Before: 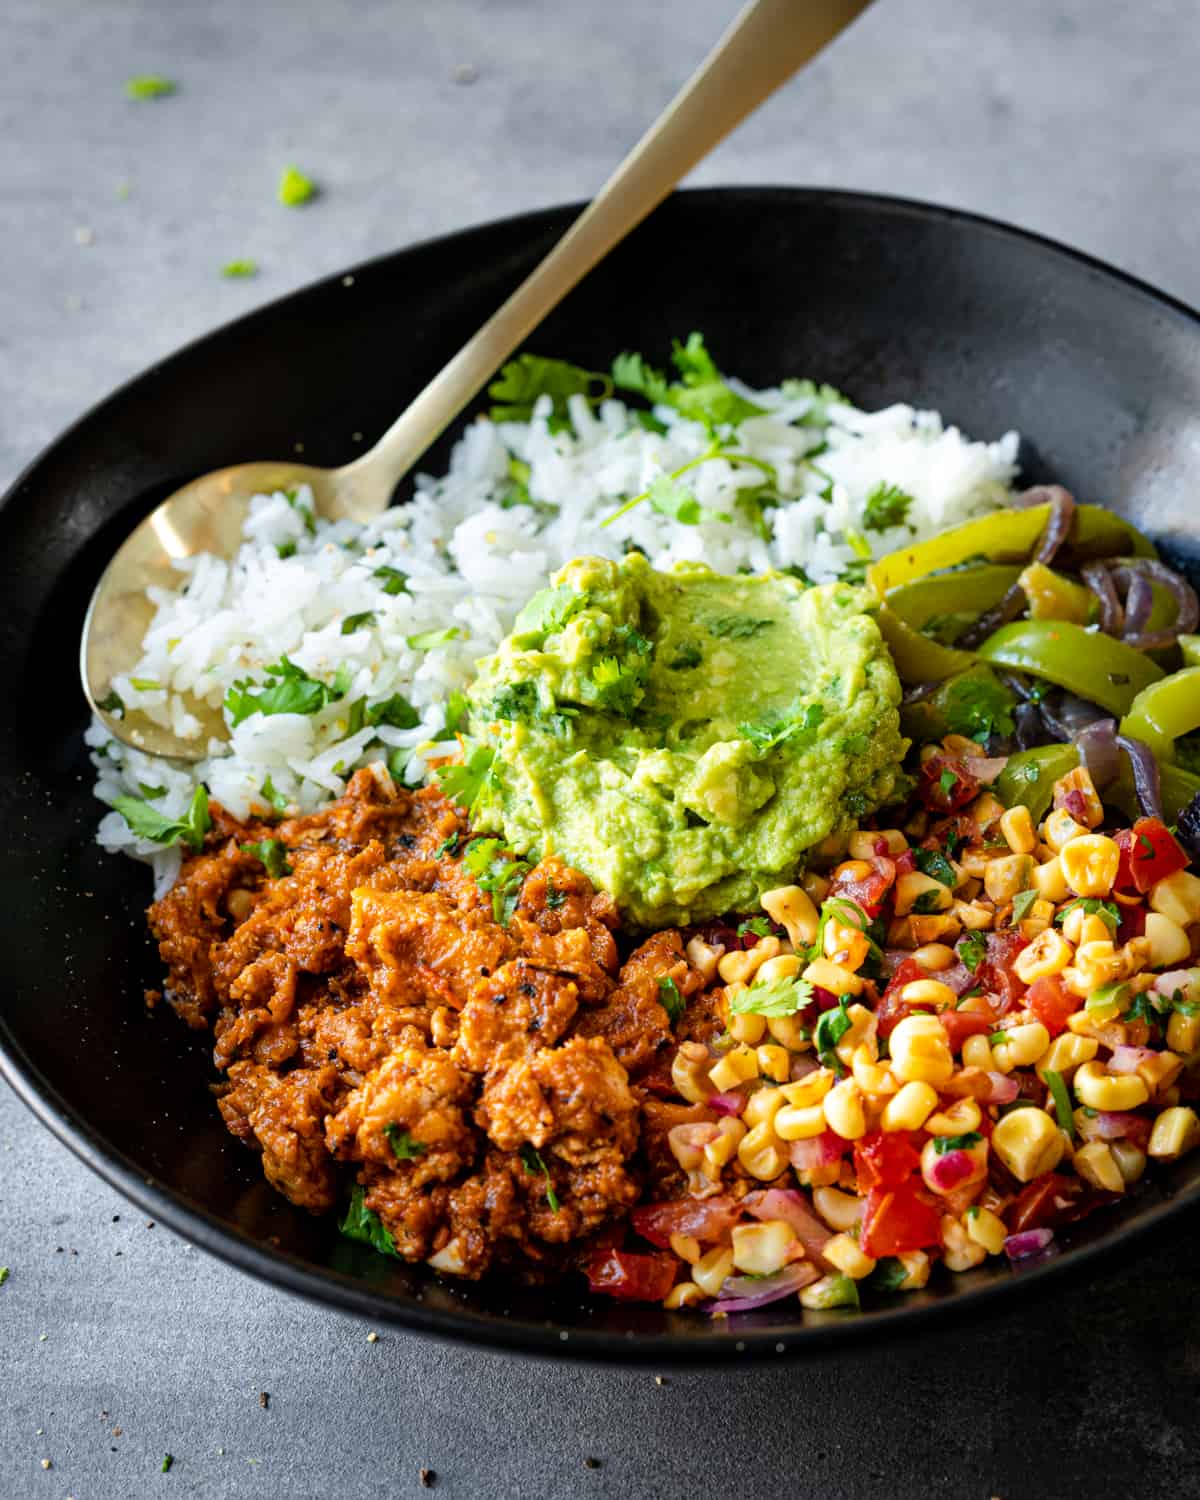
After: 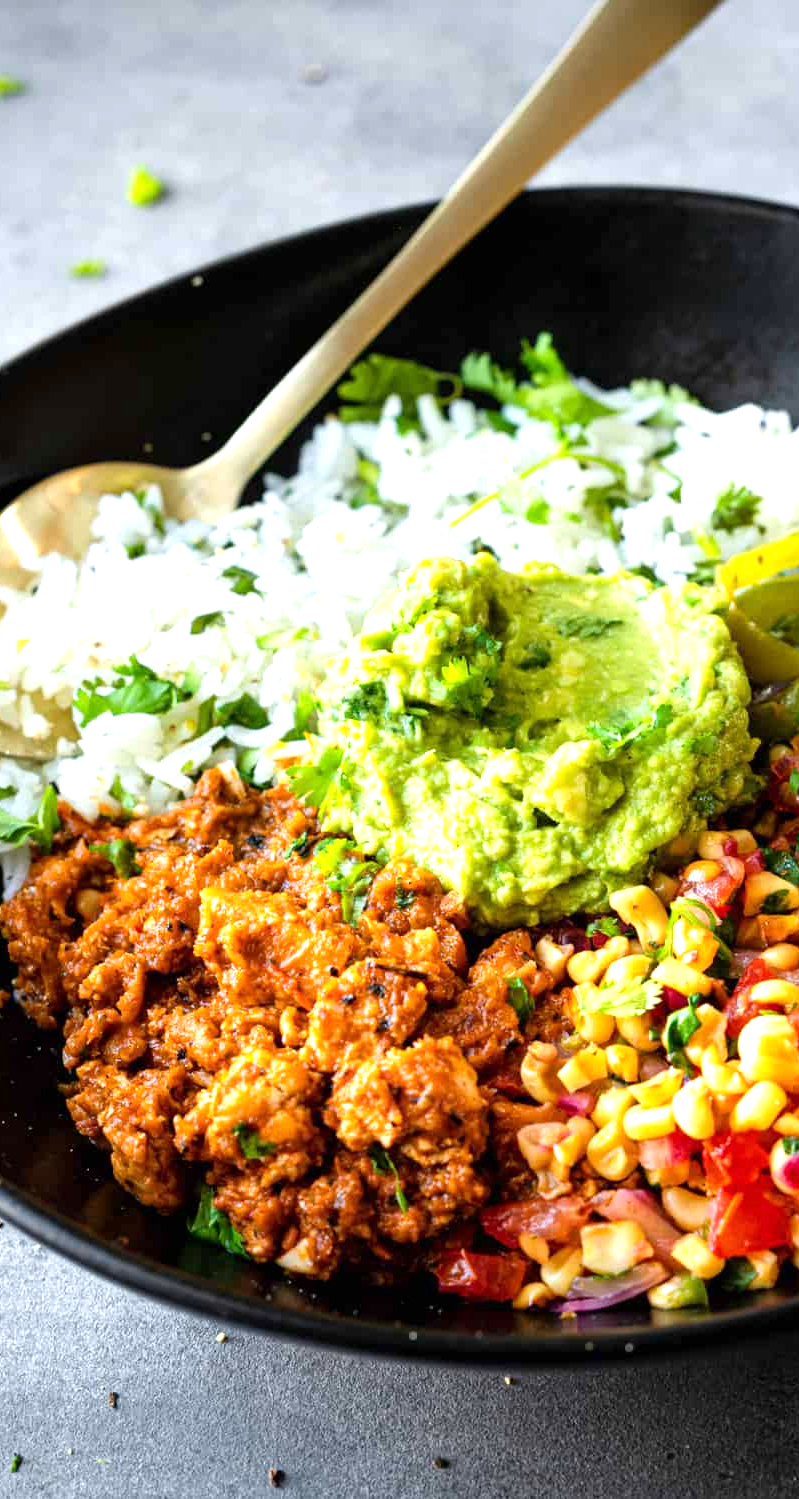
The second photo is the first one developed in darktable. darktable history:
exposure: exposure 0.669 EV, compensate exposure bias true, compensate highlight preservation false
crop and rotate: left 12.613%, right 20.766%
